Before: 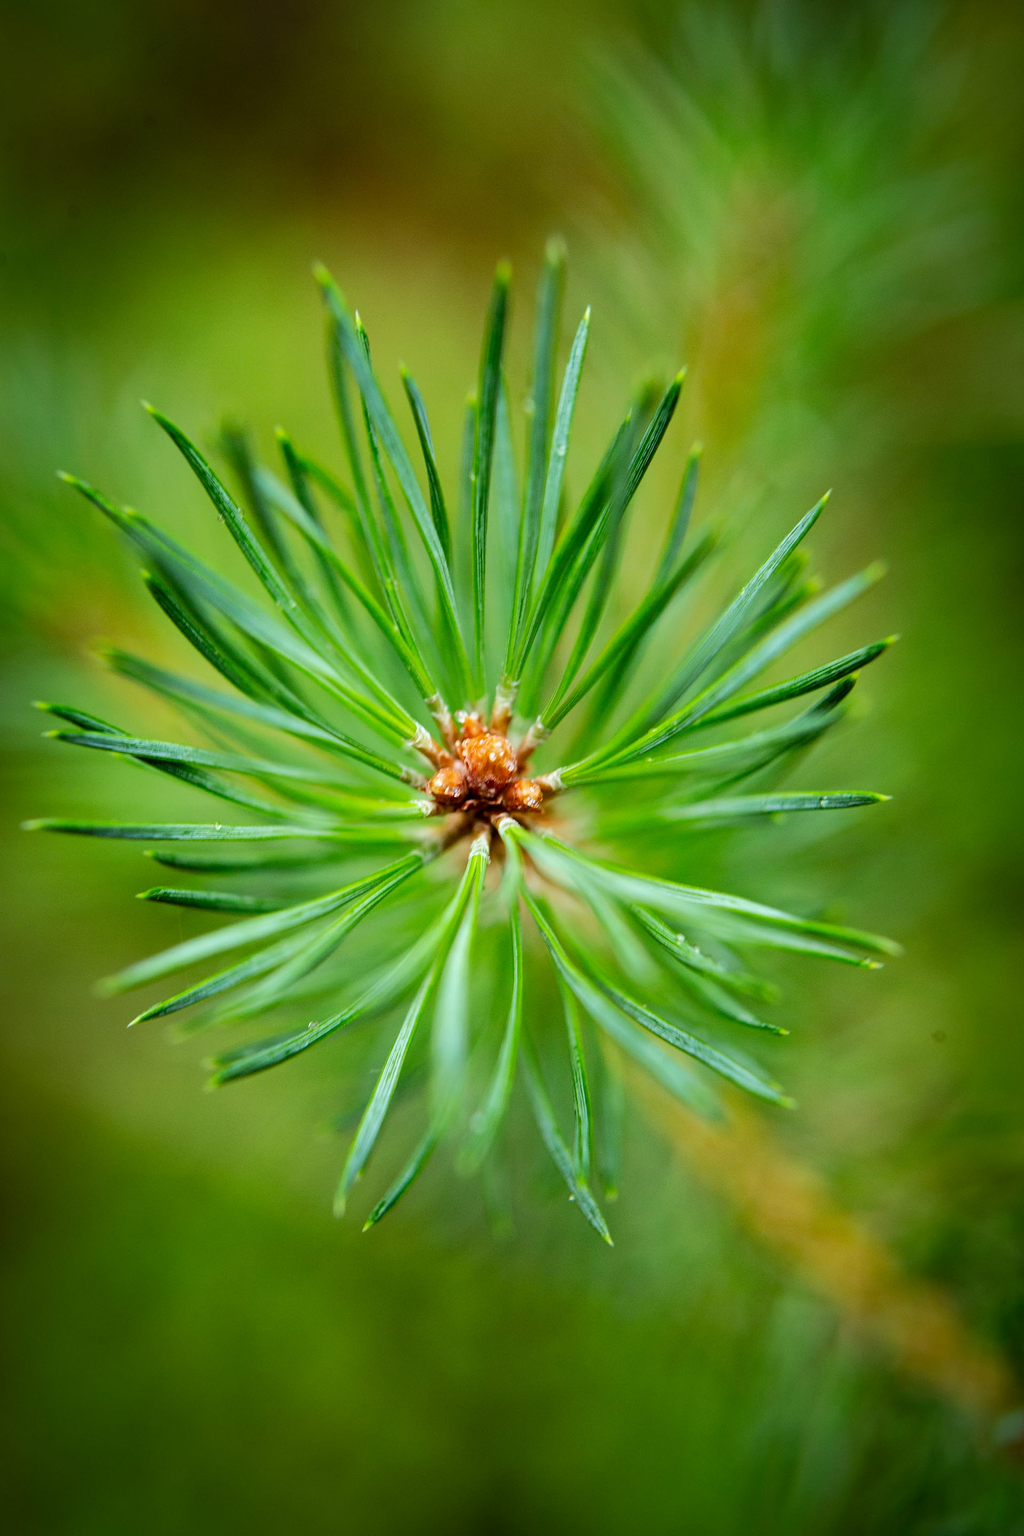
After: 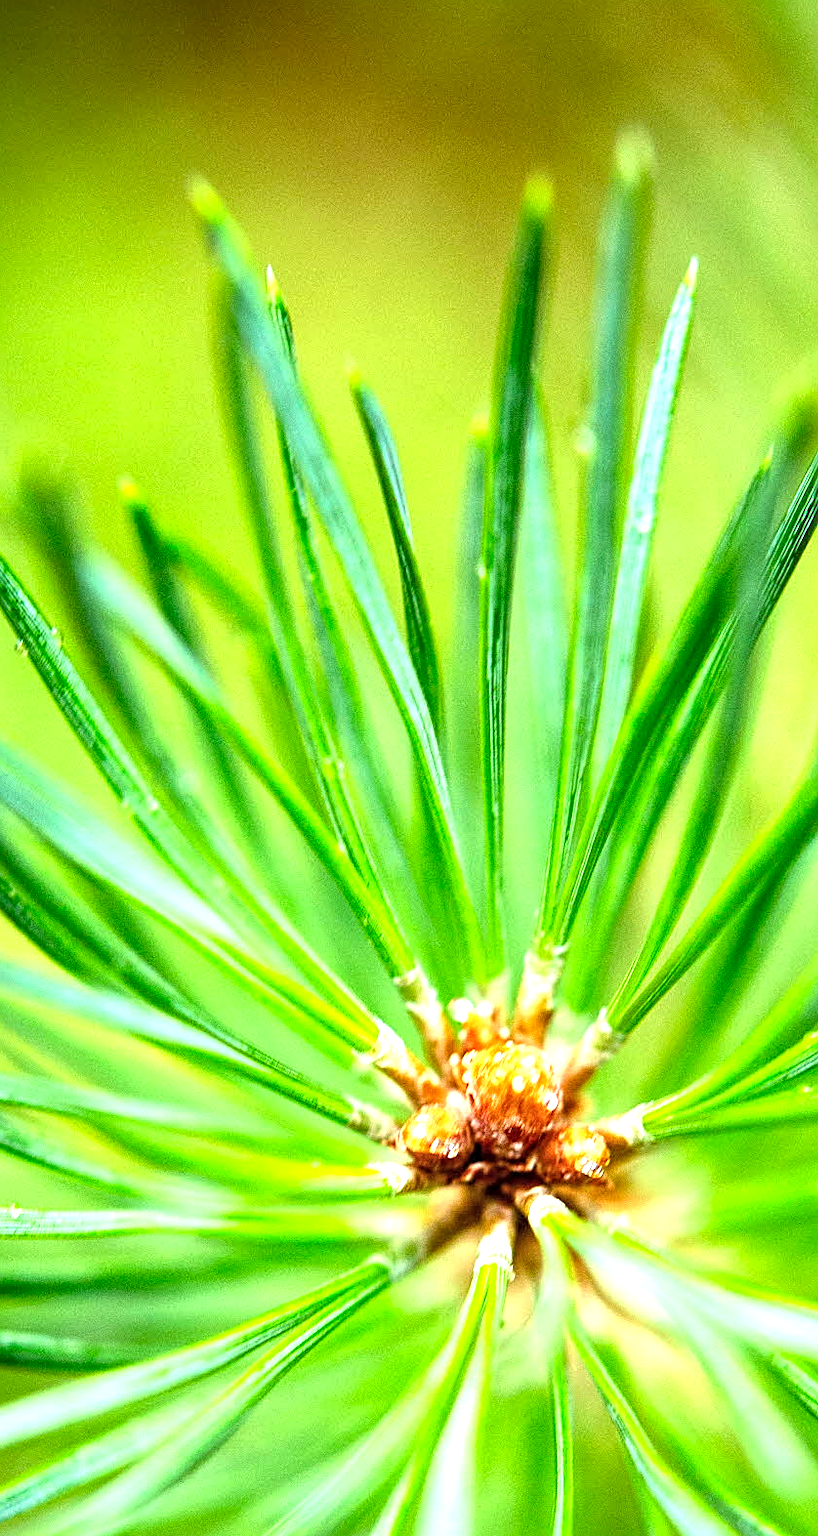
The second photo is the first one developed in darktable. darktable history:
sharpen: on, module defaults
exposure: black level correction 0, exposure 1.2 EV, compensate exposure bias true, compensate highlight preservation false
crop: left 20.498%, top 10.749%, right 35.827%, bottom 34.621%
local contrast: highlights 92%, shadows 89%, detail 160%, midtone range 0.2
color correction: highlights a* -2.47, highlights b* 2.43
color balance rgb: shadows lift › chroma 0.929%, shadows lift › hue 116.05°, perceptual saturation grading › global saturation 0.894%, global vibrance 9.981%
